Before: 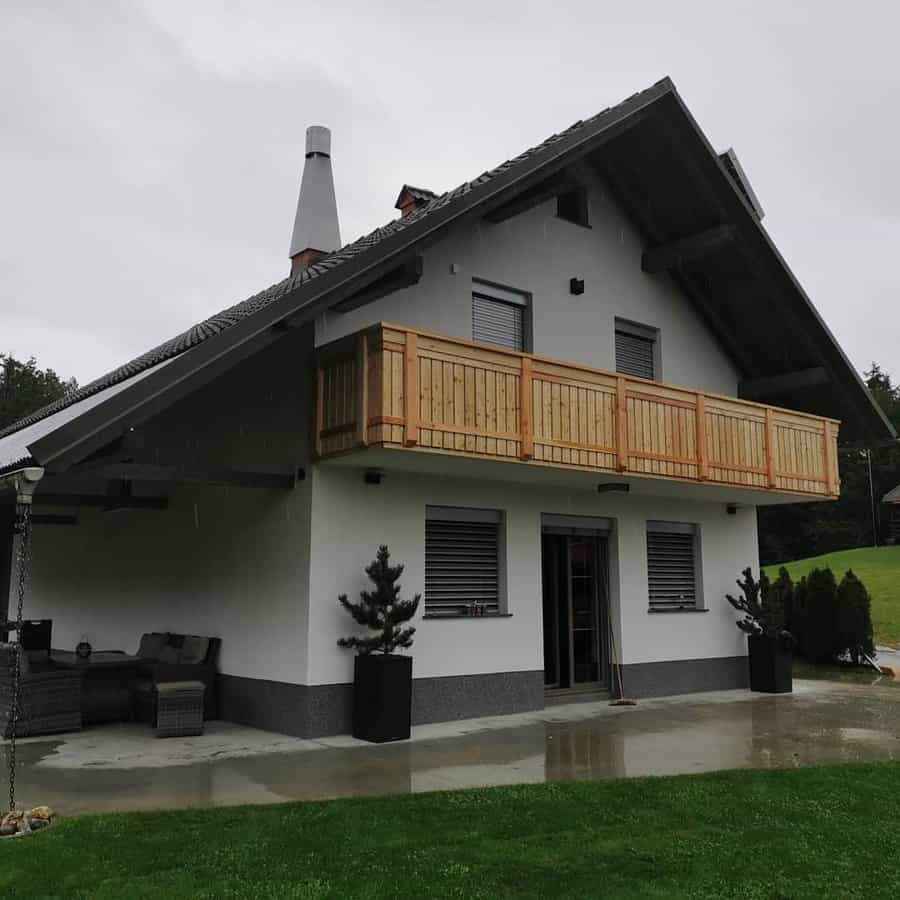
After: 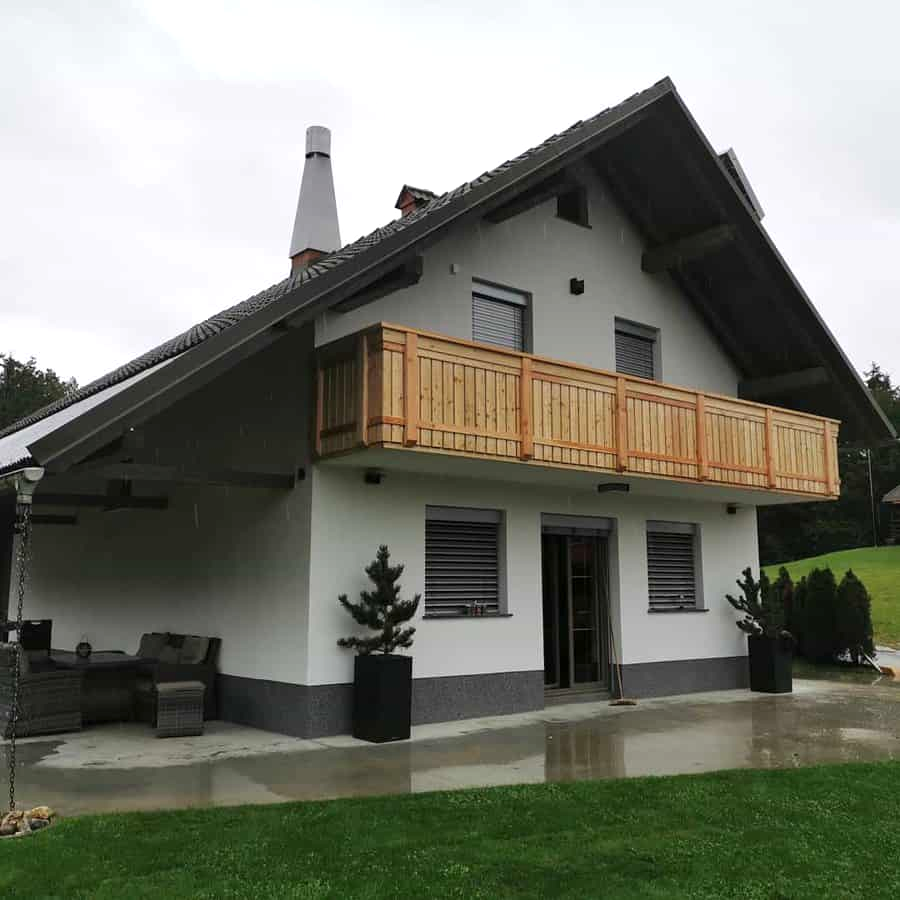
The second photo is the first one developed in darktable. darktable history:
exposure: exposure 0.496 EV, compensate exposure bias true, compensate highlight preservation false
